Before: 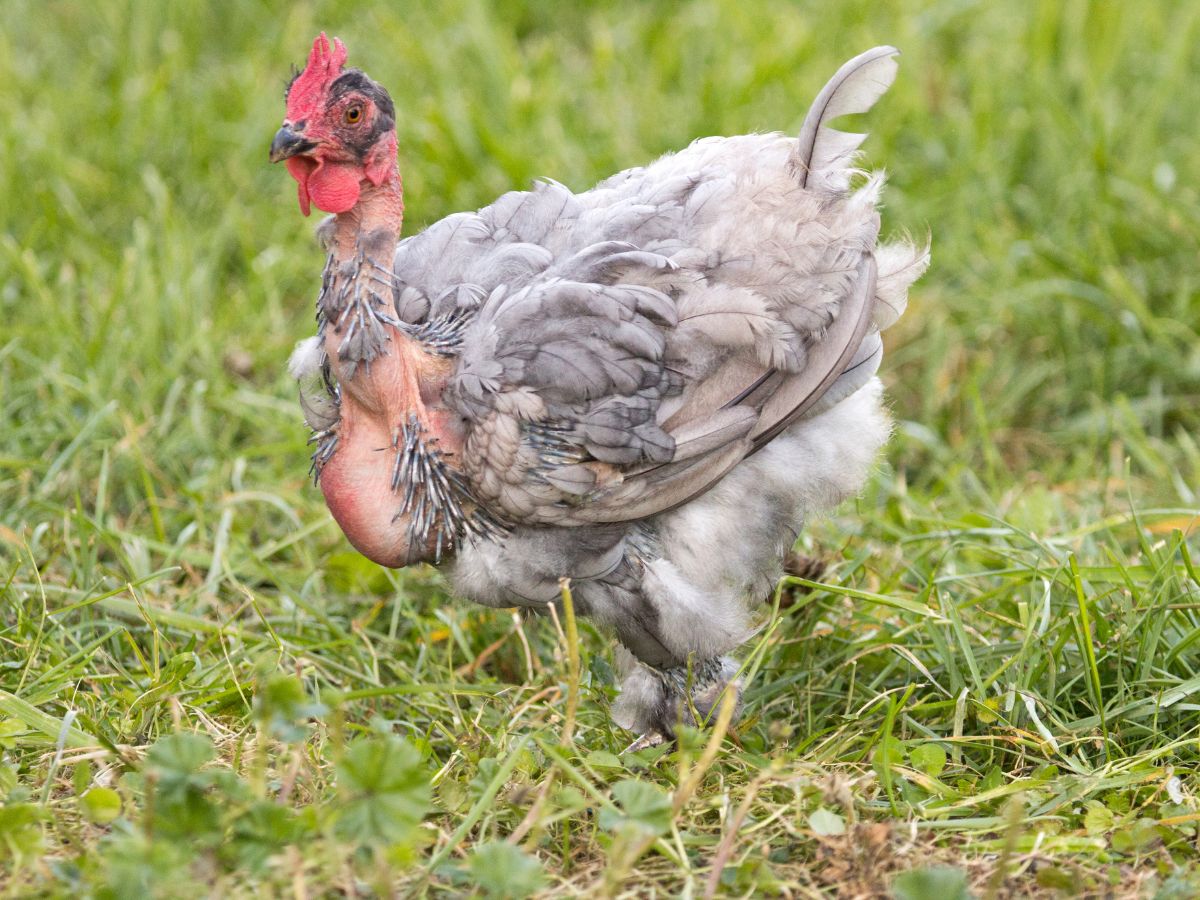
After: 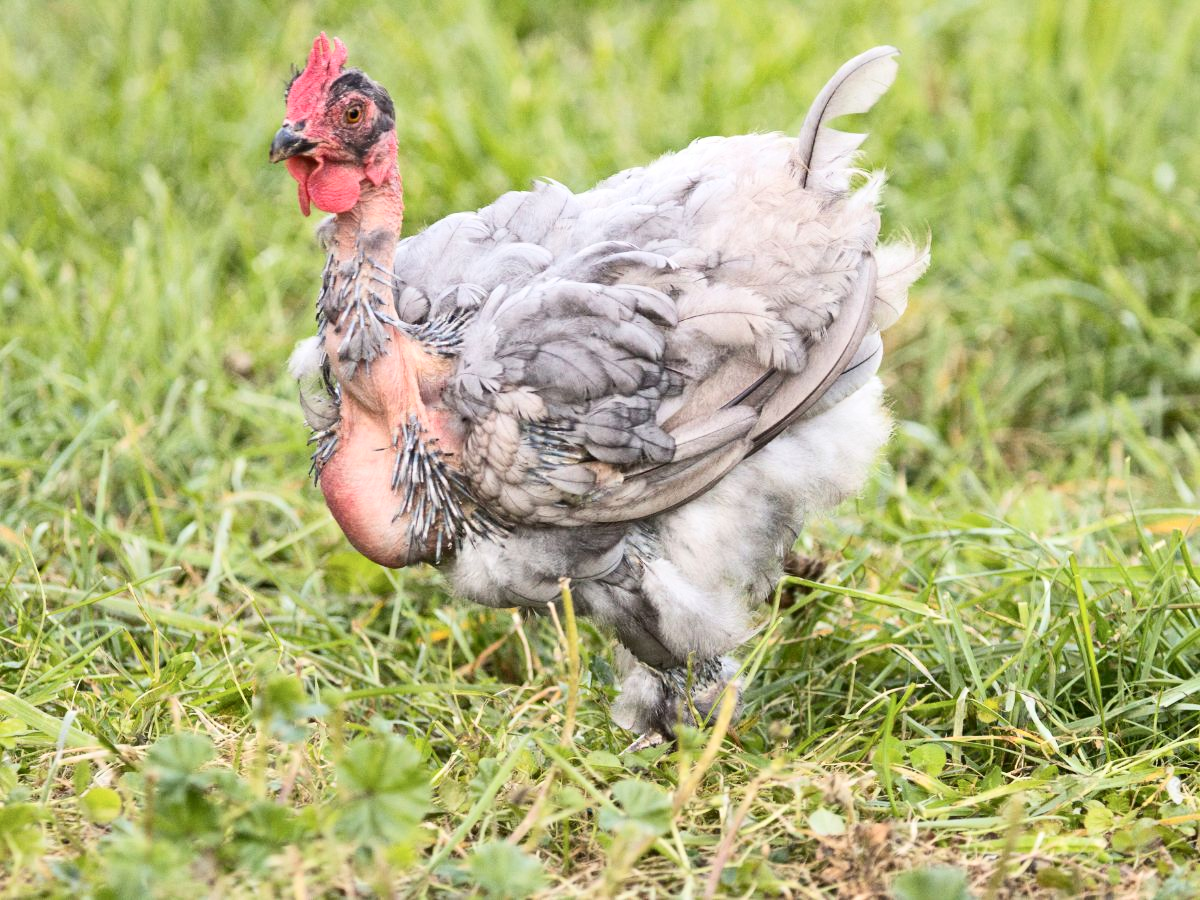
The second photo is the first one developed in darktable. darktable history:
contrast brightness saturation: contrast 0.243, brightness 0.089
